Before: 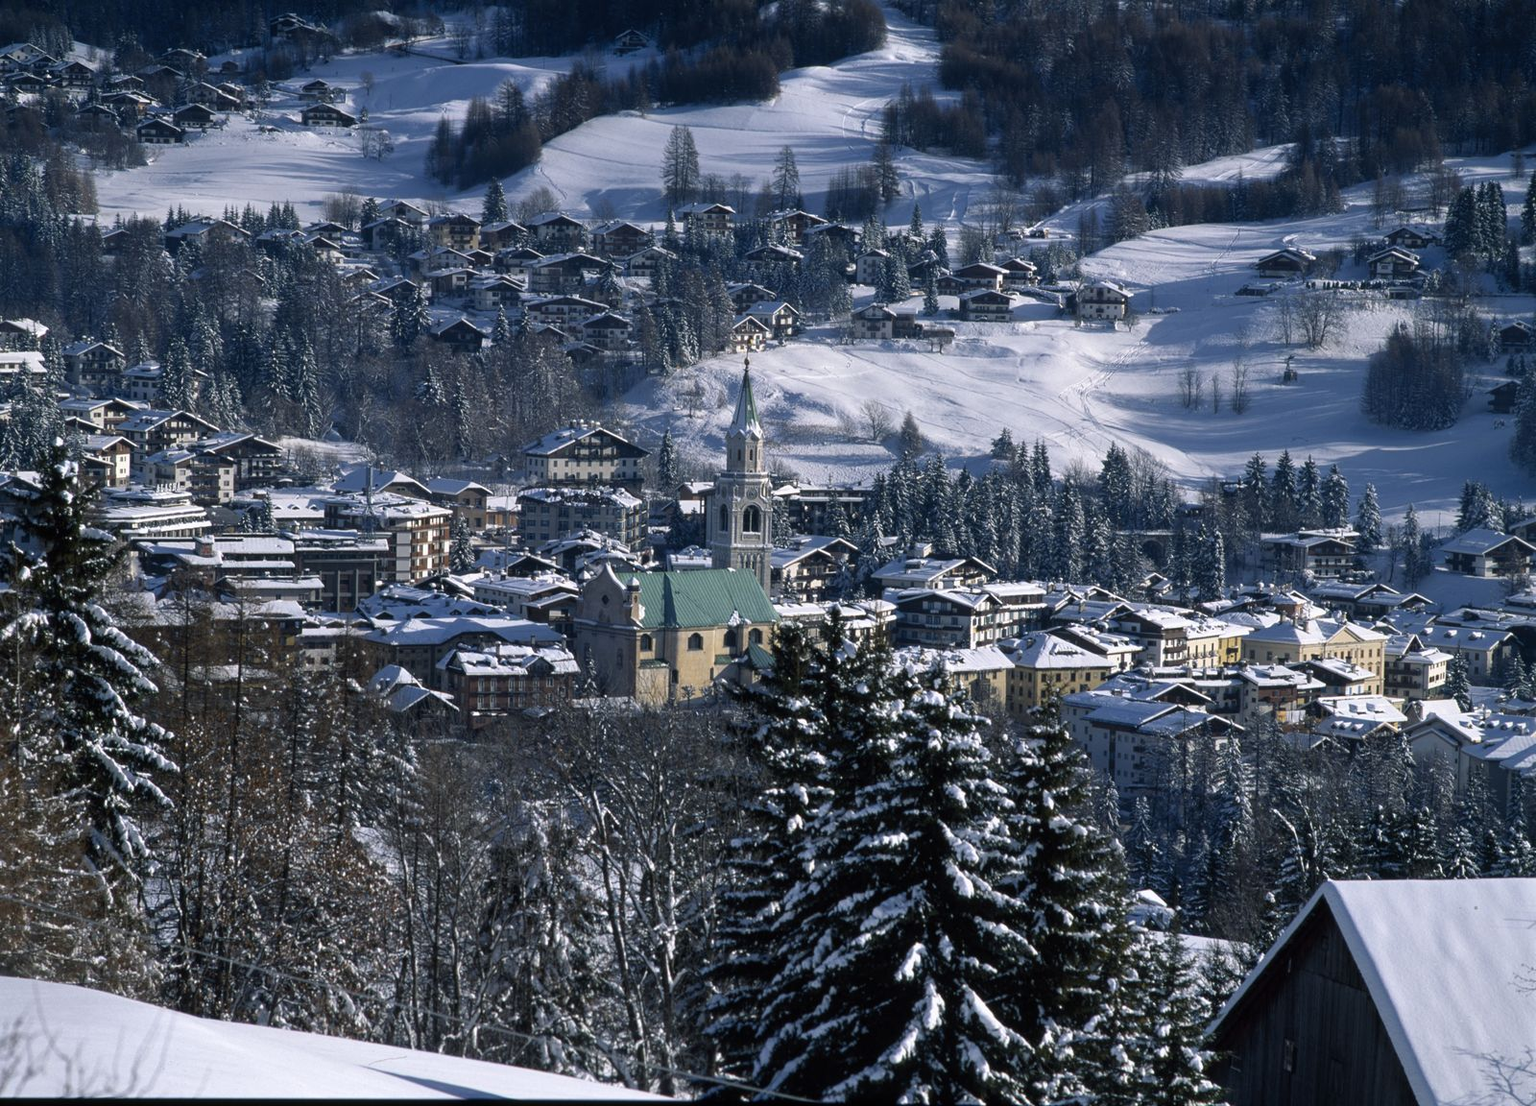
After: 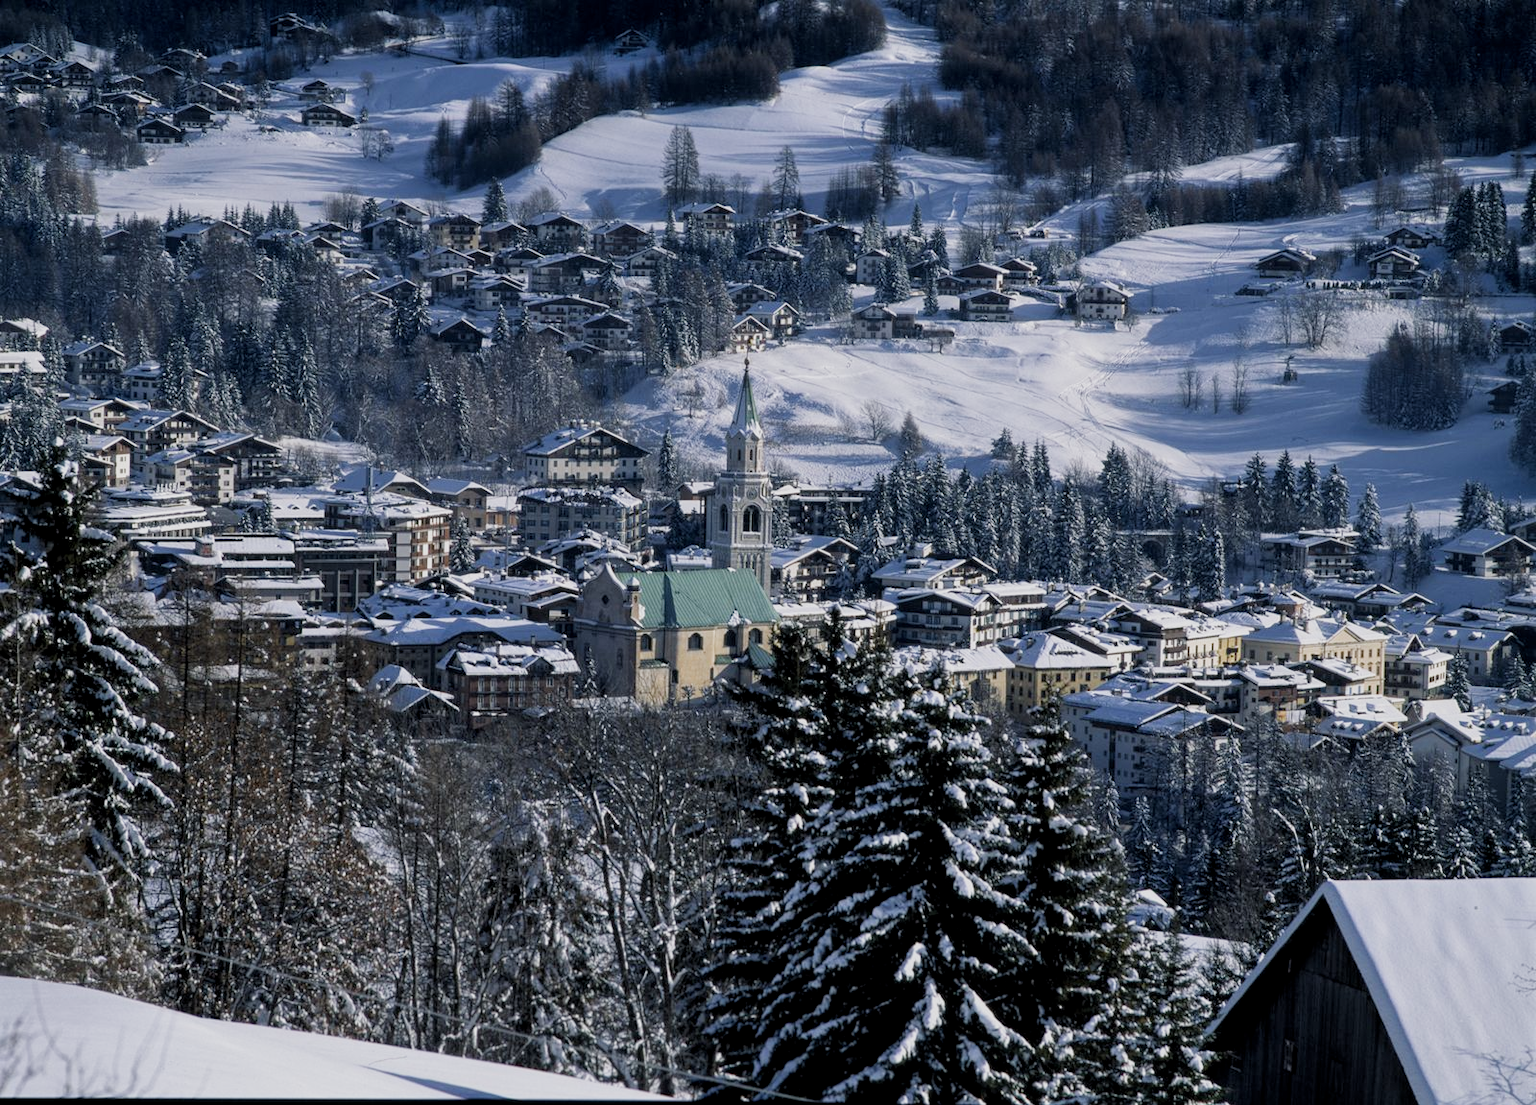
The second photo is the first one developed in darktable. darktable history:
exposure: exposure 0.2 EV, compensate highlight preservation false
local contrast: highlights 100%, shadows 100%, detail 120%, midtone range 0.2
filmic rgb: middle gray luminance 18.42%, black relative exposure -11.25 EV, white relative exposure 3.75 EV, threshold 6 EV, target black luminance 0%, hardness 5.87, latitude 57.4%, contrast 0.963, shadows ↔ highlights balance 49.98%, add noise in highlights 0, preserve chrominance luminance Y, color science v3 (2019), use custom middle-gray values true, iterations of high-quality reconstruction 0, contrast in highlights soft, enable highlight reconstruction true
